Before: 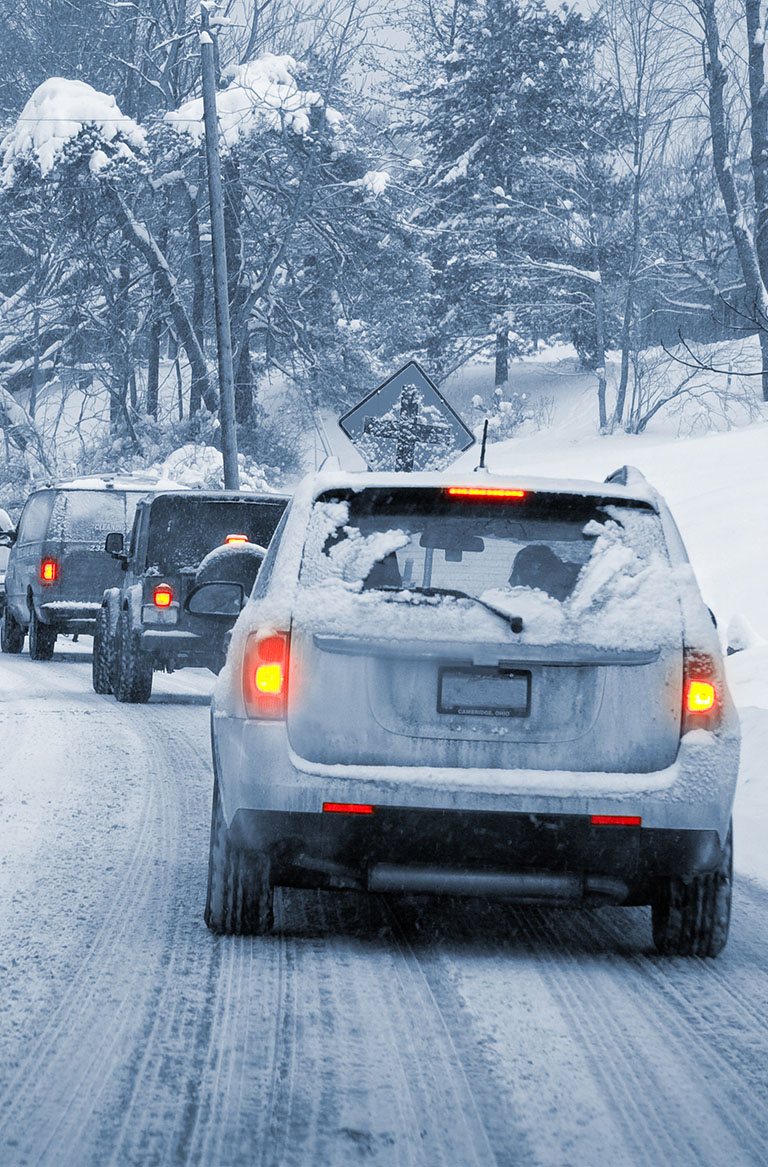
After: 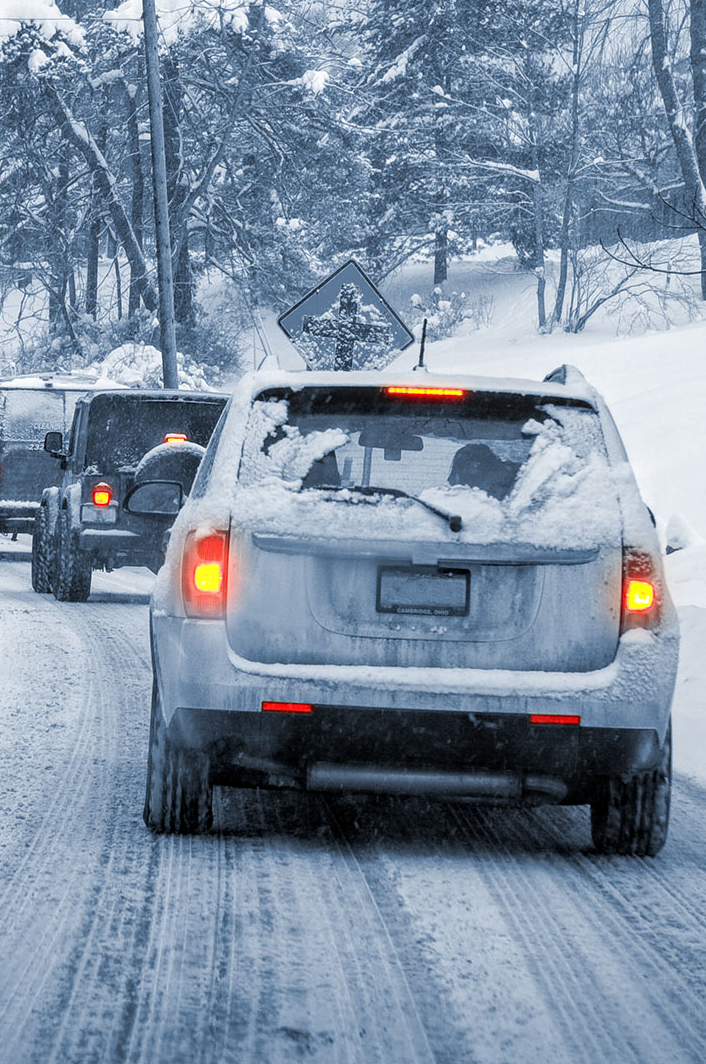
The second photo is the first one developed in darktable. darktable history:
local contrast: on, module defaults
crop and rotate: left 7.952%, top 8.821%
exposure: compensate highlight preservation false
